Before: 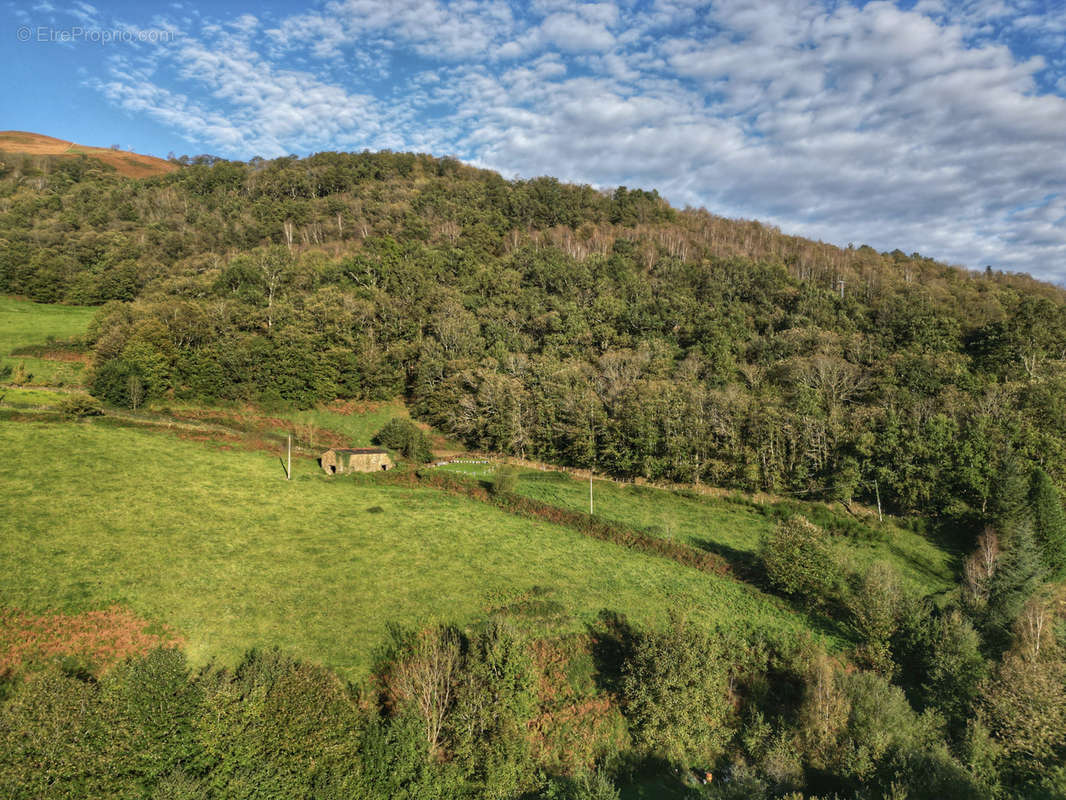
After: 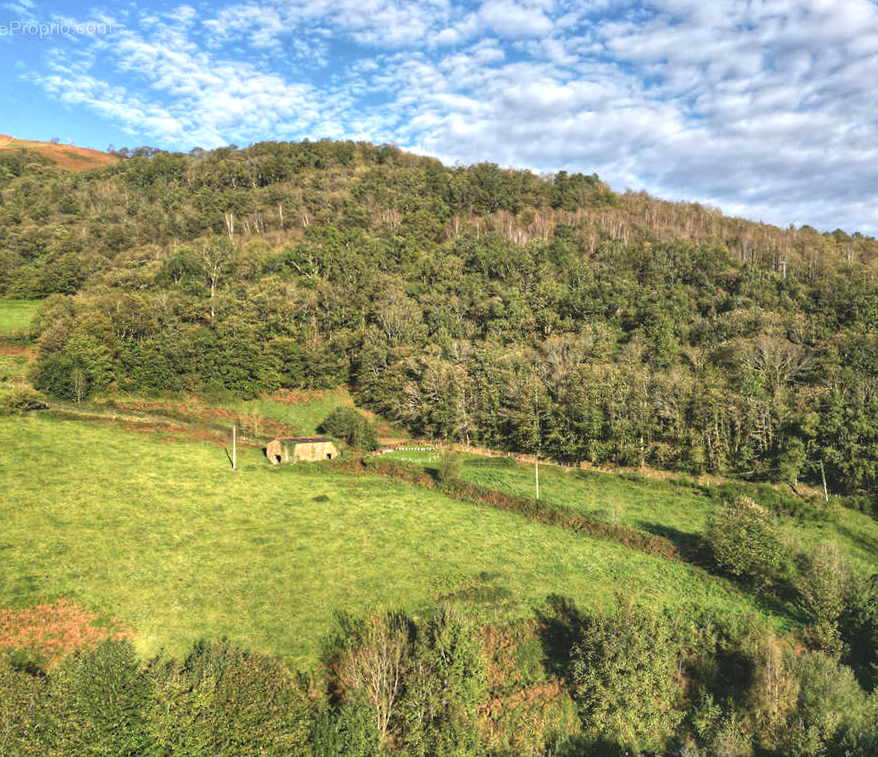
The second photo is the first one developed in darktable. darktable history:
tone equalizer: on, module defaults
exposure: black level correction -0.005, exposure 0.622 EV, compensate highlight preservation false
white balance: red 1, blue 1
crop and rotate: angle 1°, left 4.281%, top 0.642%, right 11.383%, bottom 2.486%
